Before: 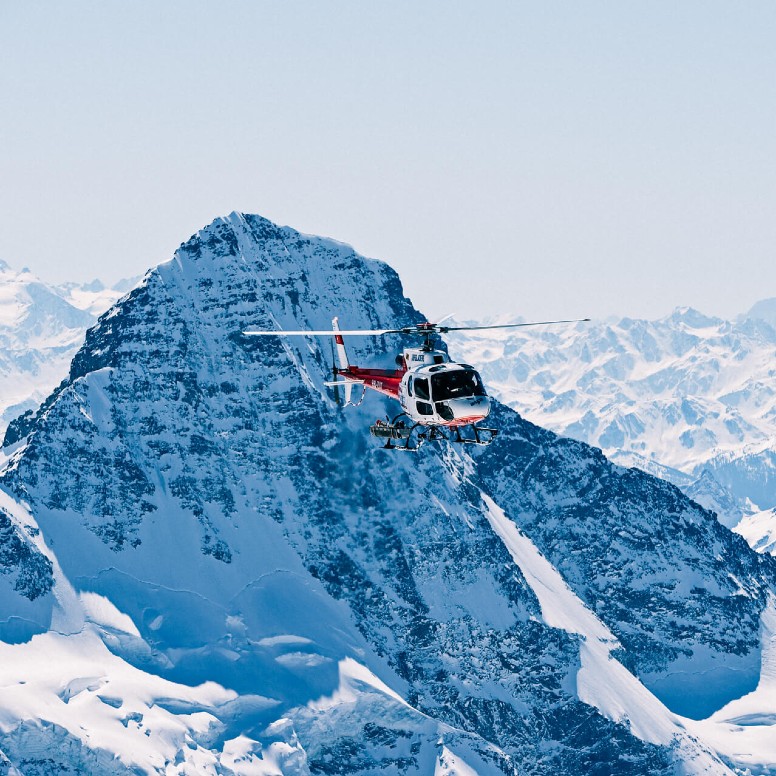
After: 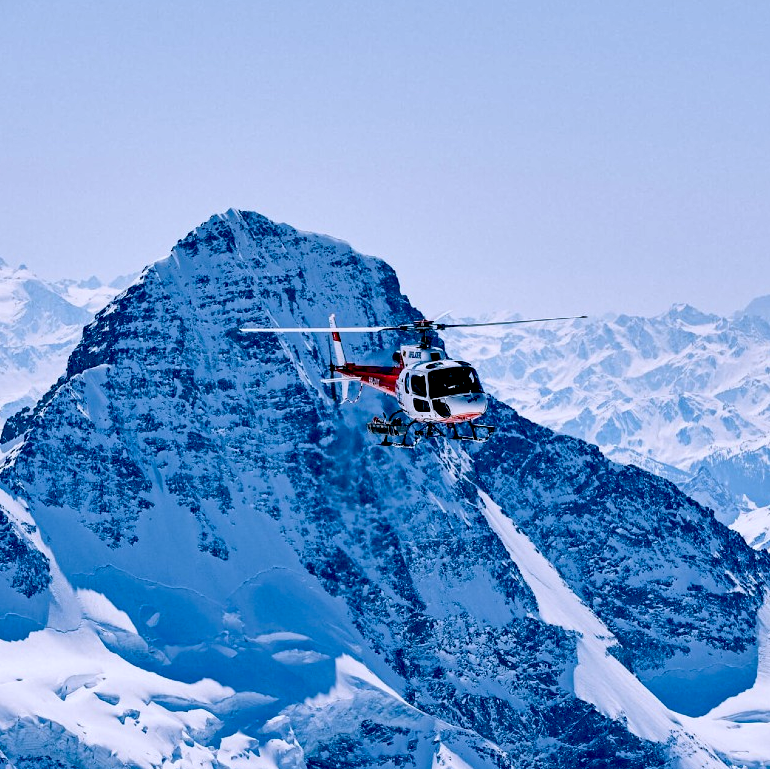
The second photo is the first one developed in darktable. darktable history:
shadows and highlights: shadows 22.7, highlights -48.71, soften with gaussian
exposure: black level correction 0.029, exposure -0.073 EV, compensate highlight preservation false
crop: left 0.434%, top 0.485%, right 0.244%, bottom 0.386%
white balance: red 0.967, blue 1.119, emerald 0.756
contrast equalizer: y [[0.5, 0.5, 0.472, 0.5, 0.5, 0.5], [0.5 ×6], [0.5 ×6], [0 ×6], [0 ×6]]
